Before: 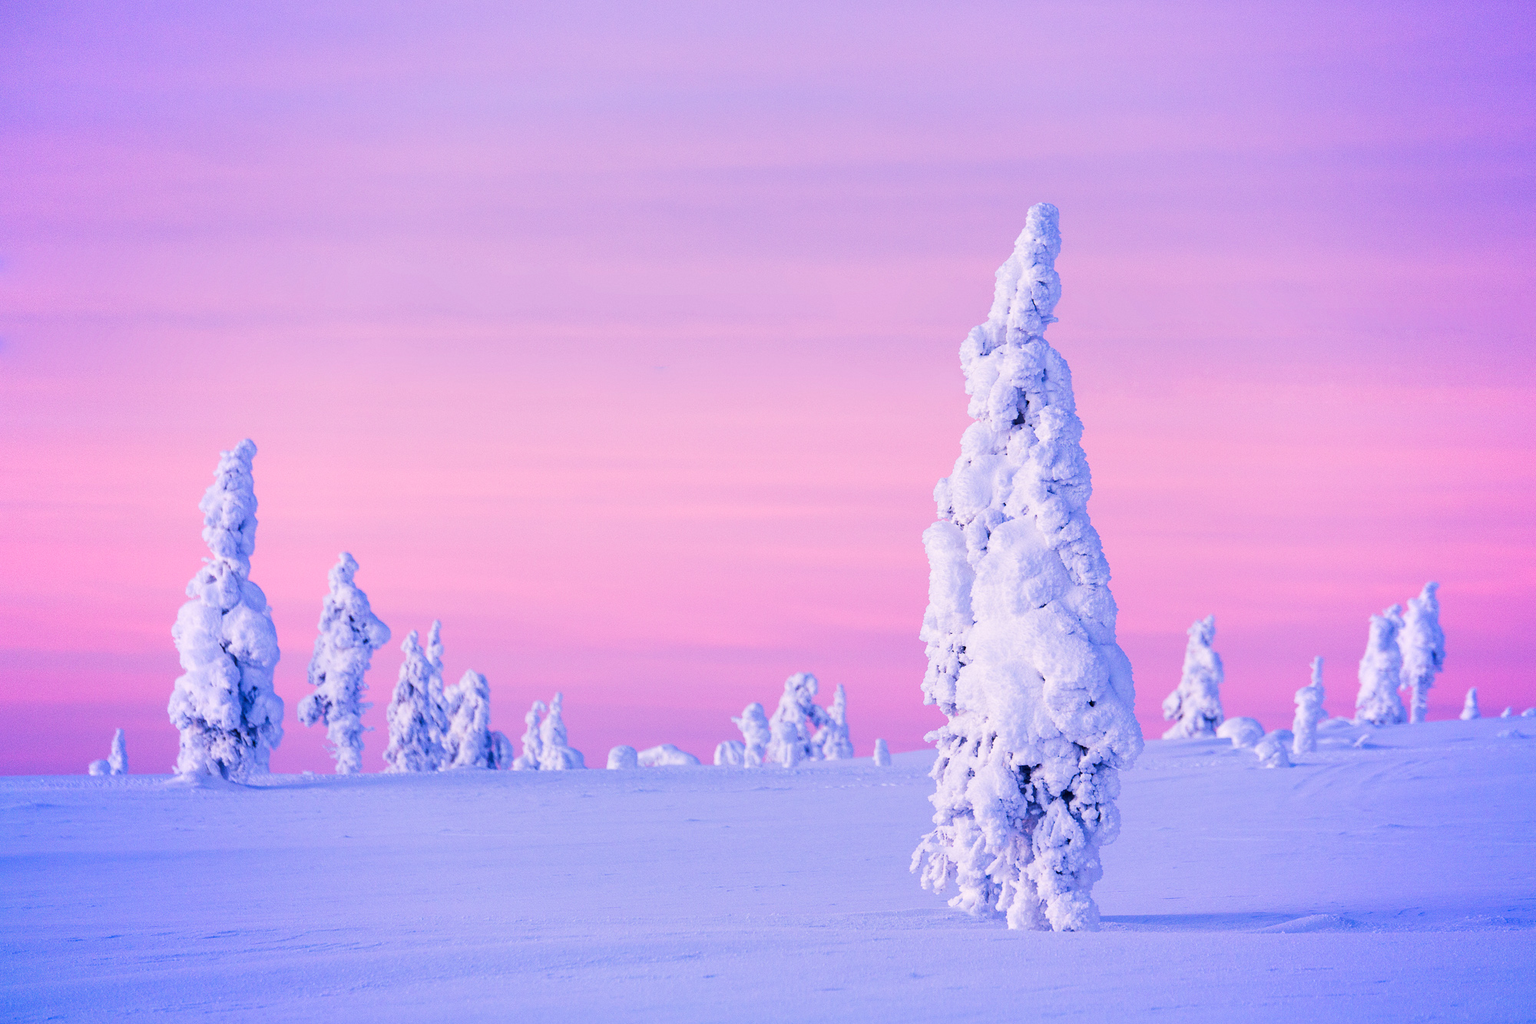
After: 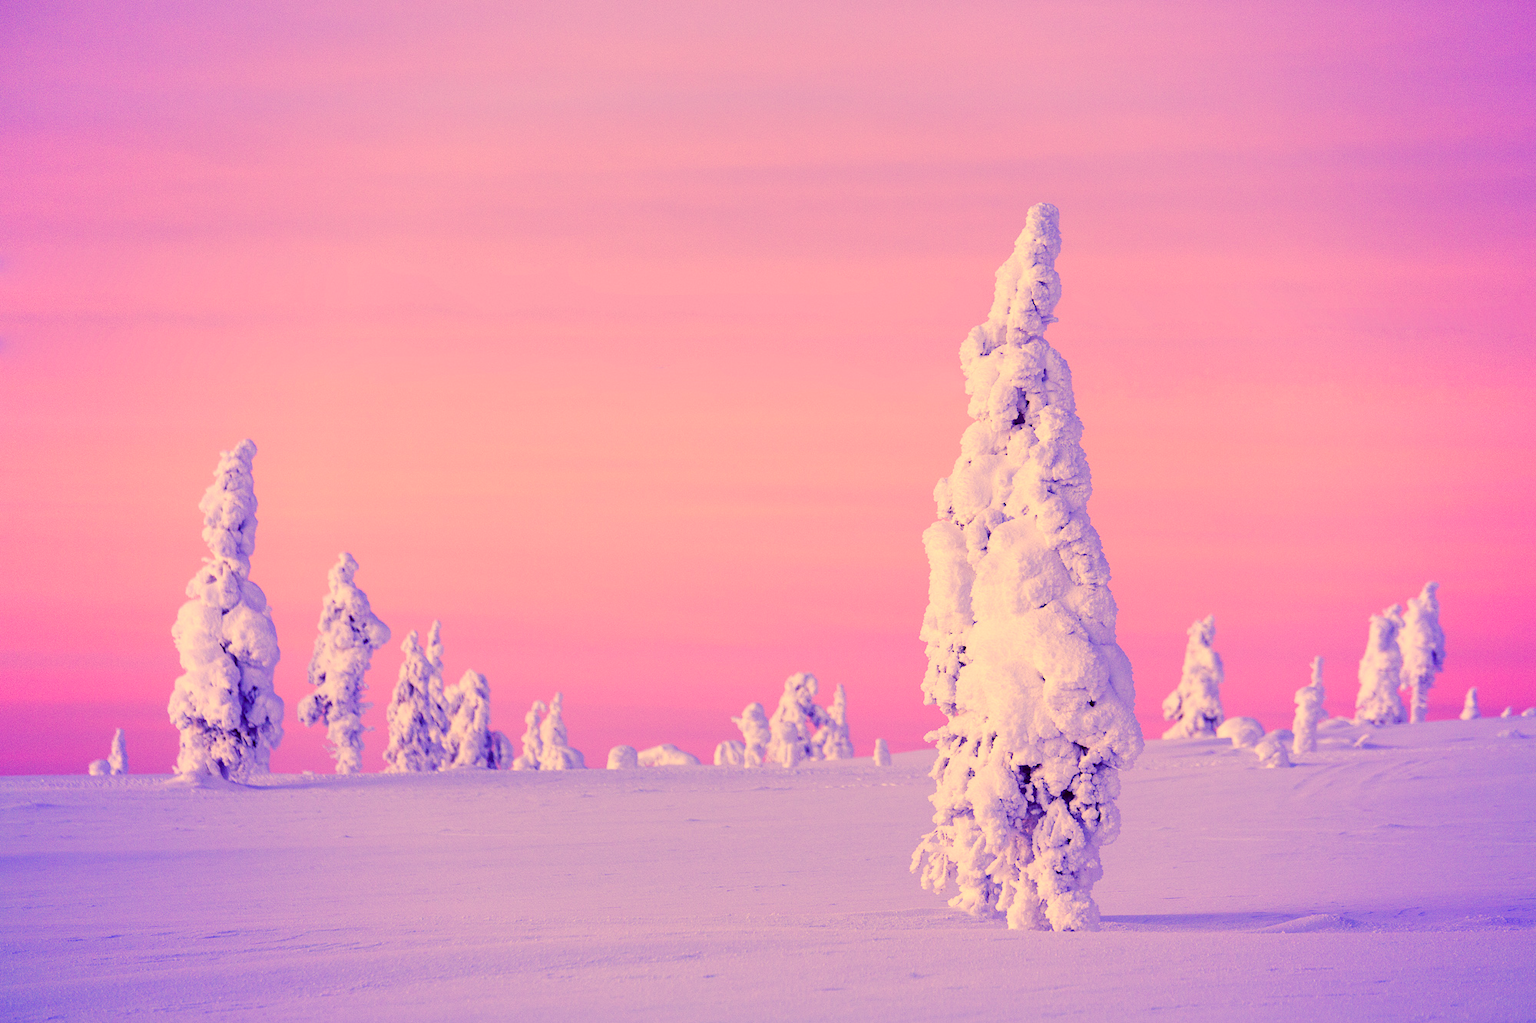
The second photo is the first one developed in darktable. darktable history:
color correction: highlights a* 10.12, highlights b* 39.04, shadows a* 14.62, shadows b* 3.37
color balance rgb: perceptual saturation grading › global saturation 20%, perceptual saturation grading › highlights -25%, perceptual saturation grading › shadows 25%
